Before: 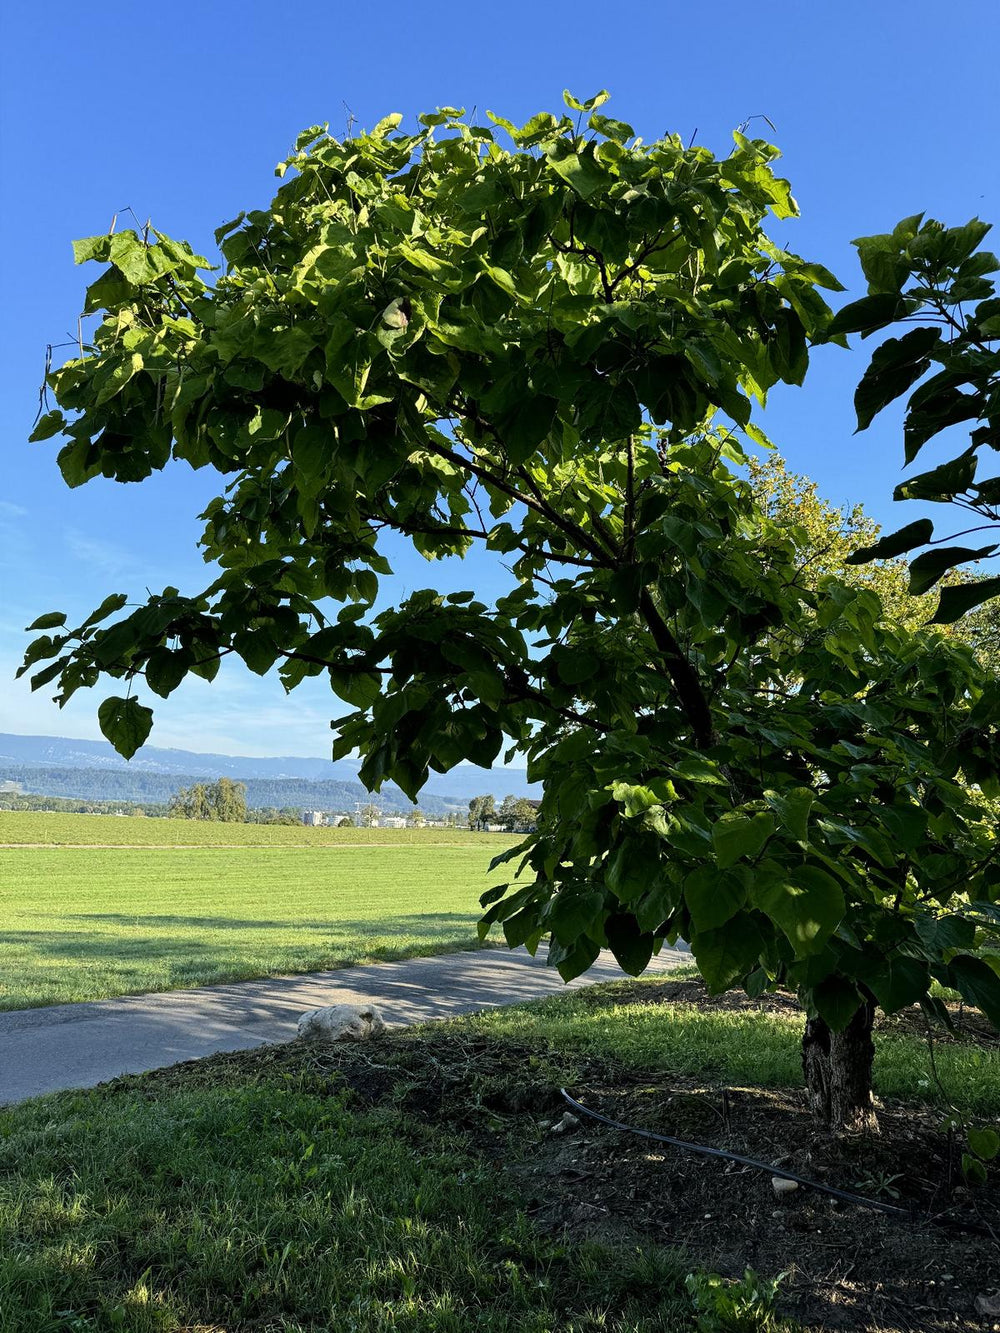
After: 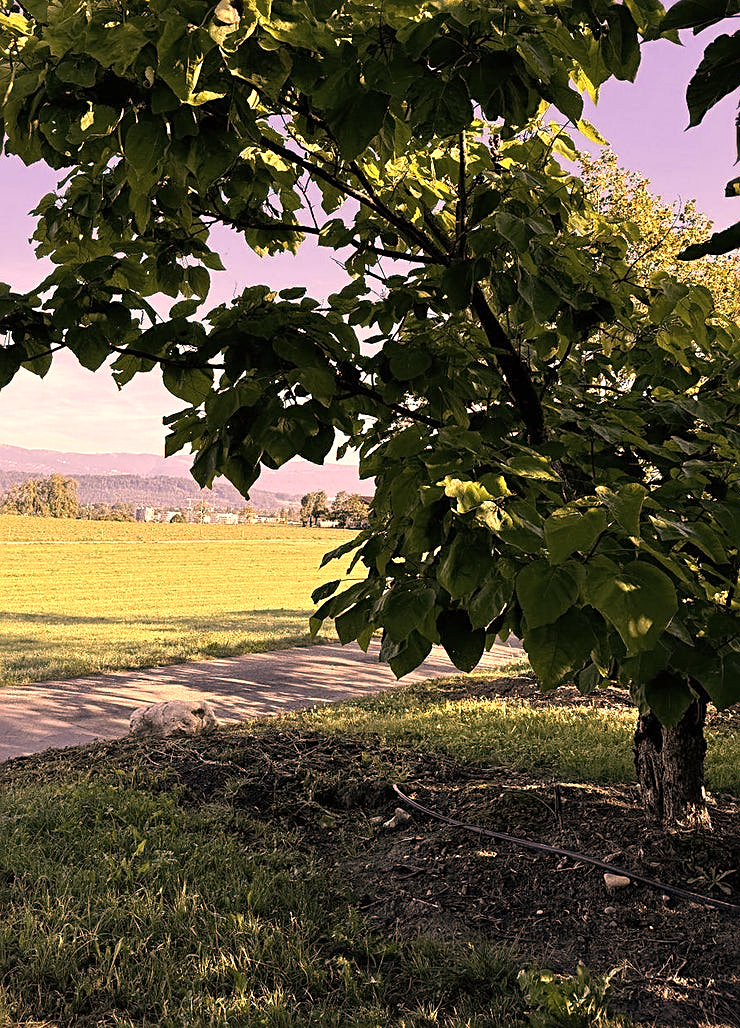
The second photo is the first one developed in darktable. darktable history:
sharpen: on, module defaults
white balance: red 0.986, blue 1.01
crop: left 16.871%, top 22.857%, right 9.116%
exposure: black level correction 0, exposure 0.5 EV, compensate exposure bias true, compensate highlight preservation false
color correction: highlights a* 40, highlights b* 40, saturation 0.69
